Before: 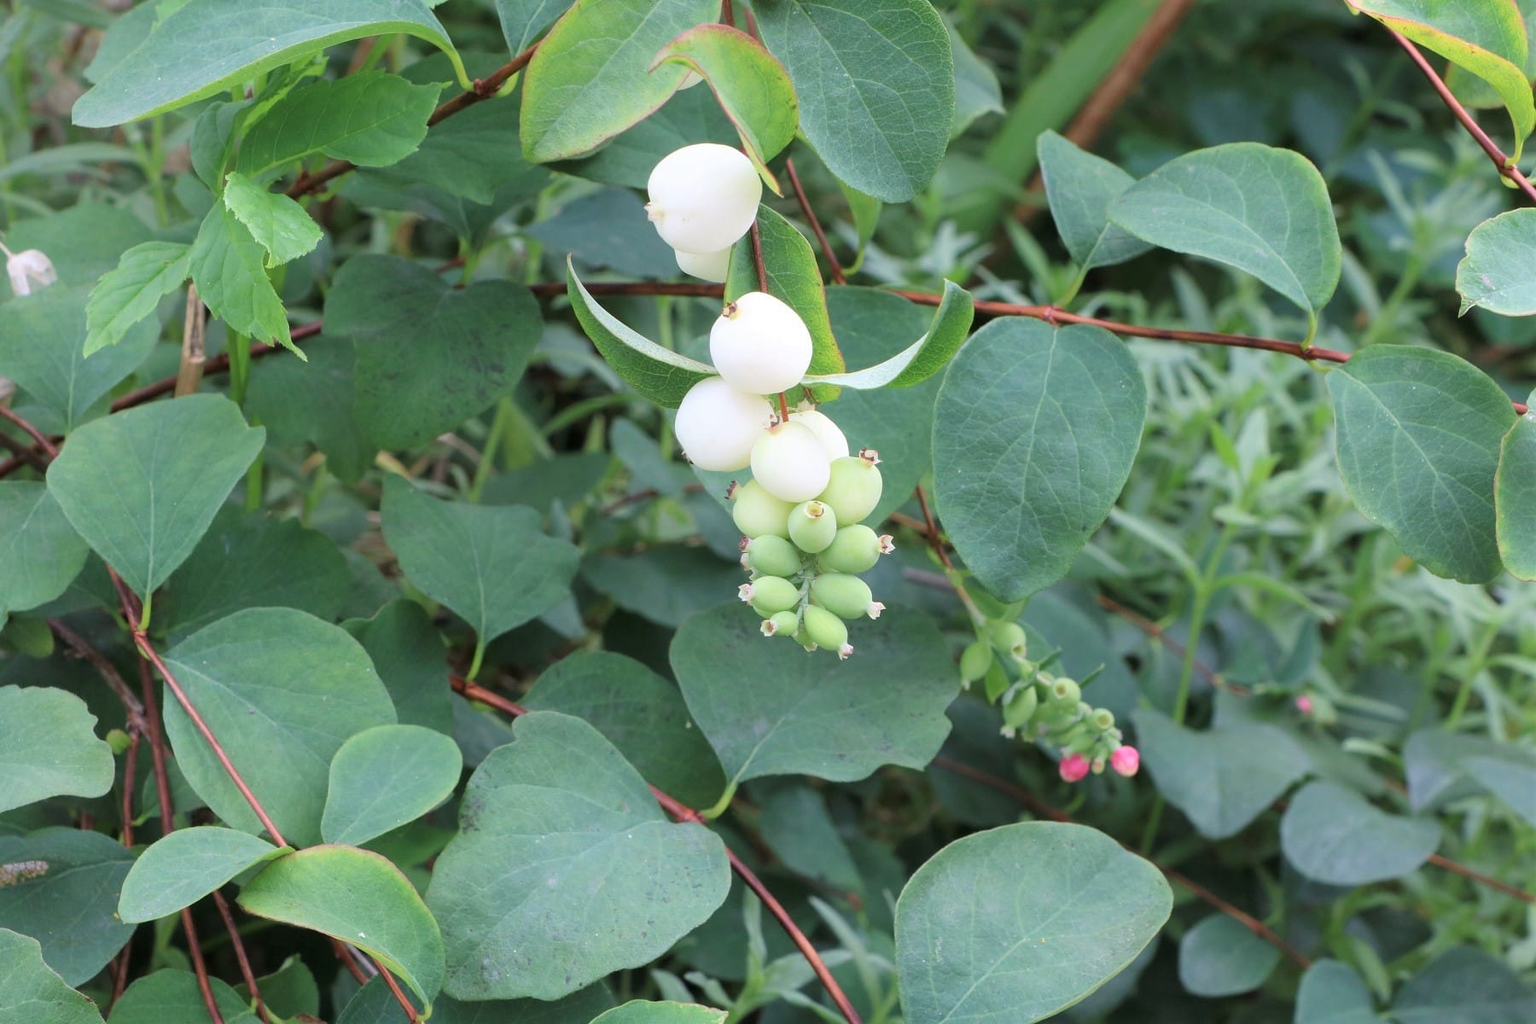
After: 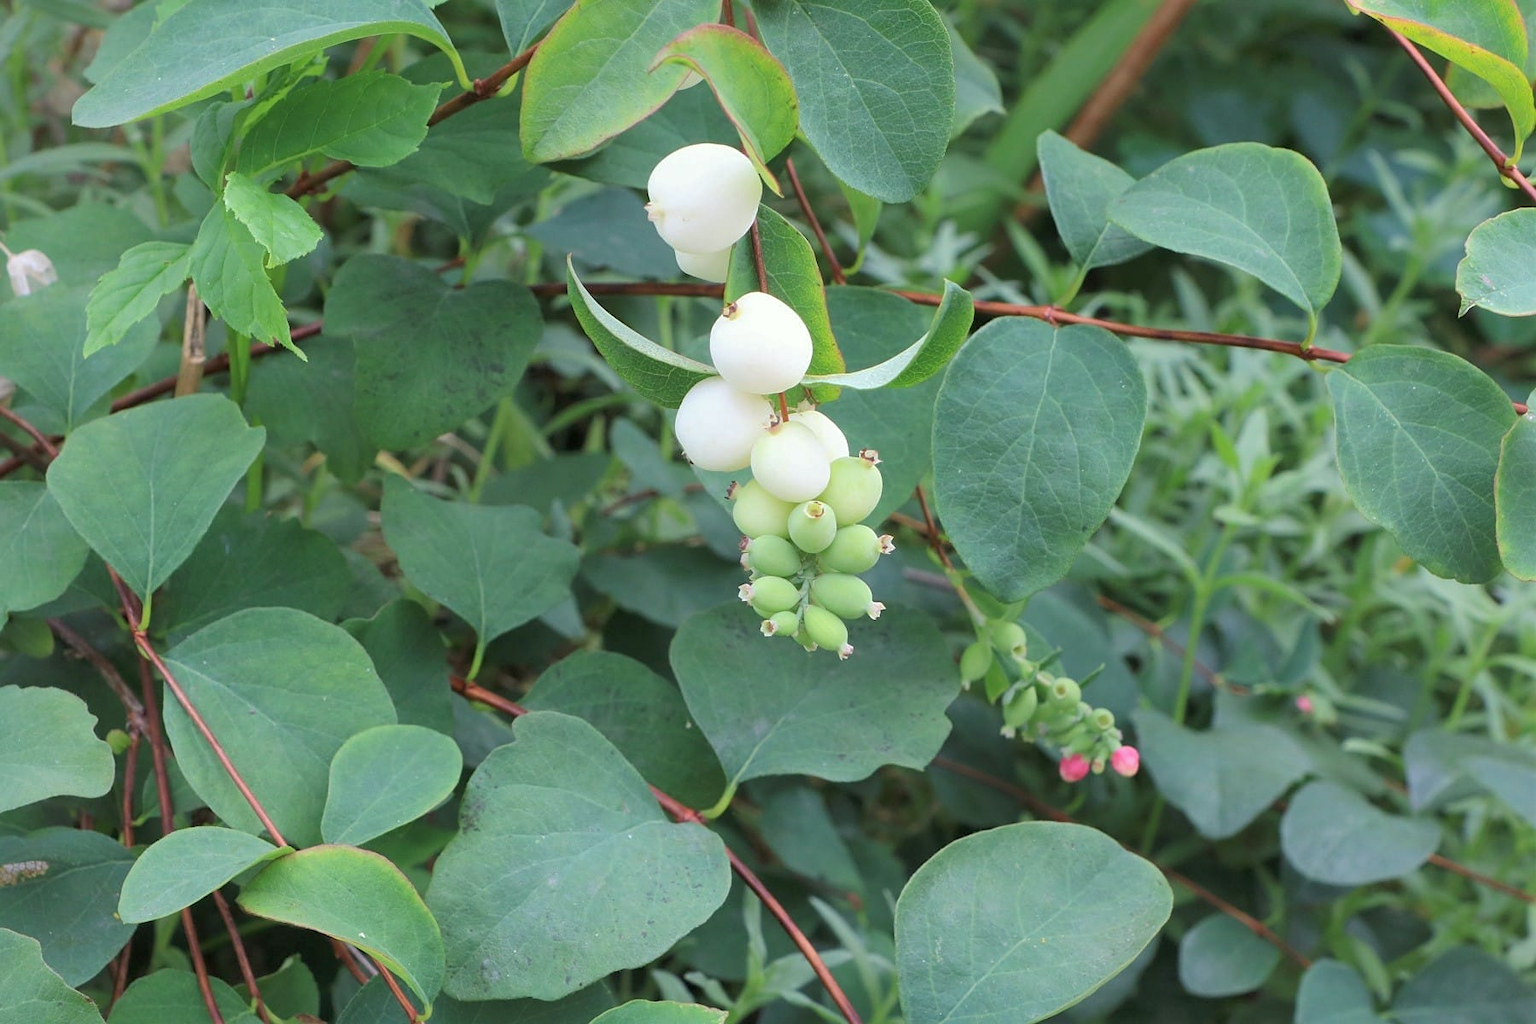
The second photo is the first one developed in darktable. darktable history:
shadows and highlights: on, module defaults
color correction: highlights a* -2.68, highlights b* 2.57
sharpen: amount 0.2
